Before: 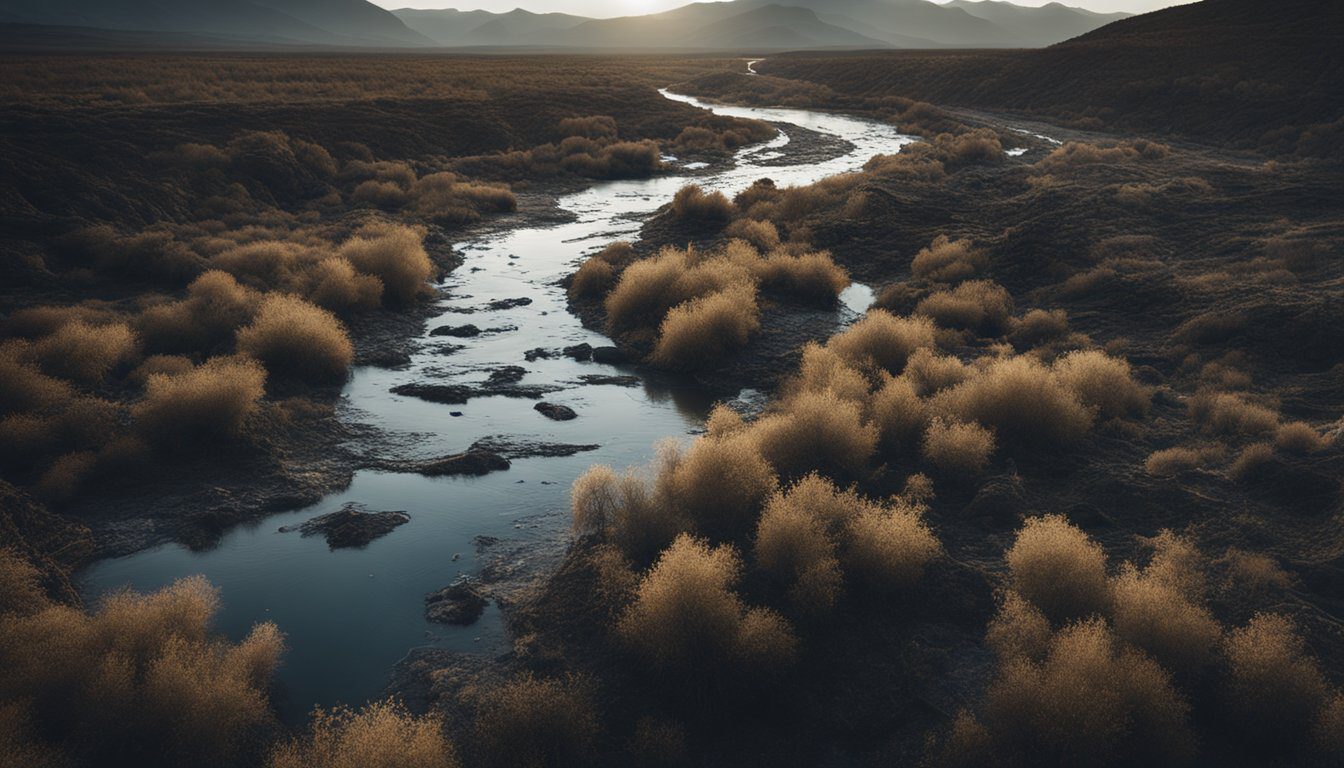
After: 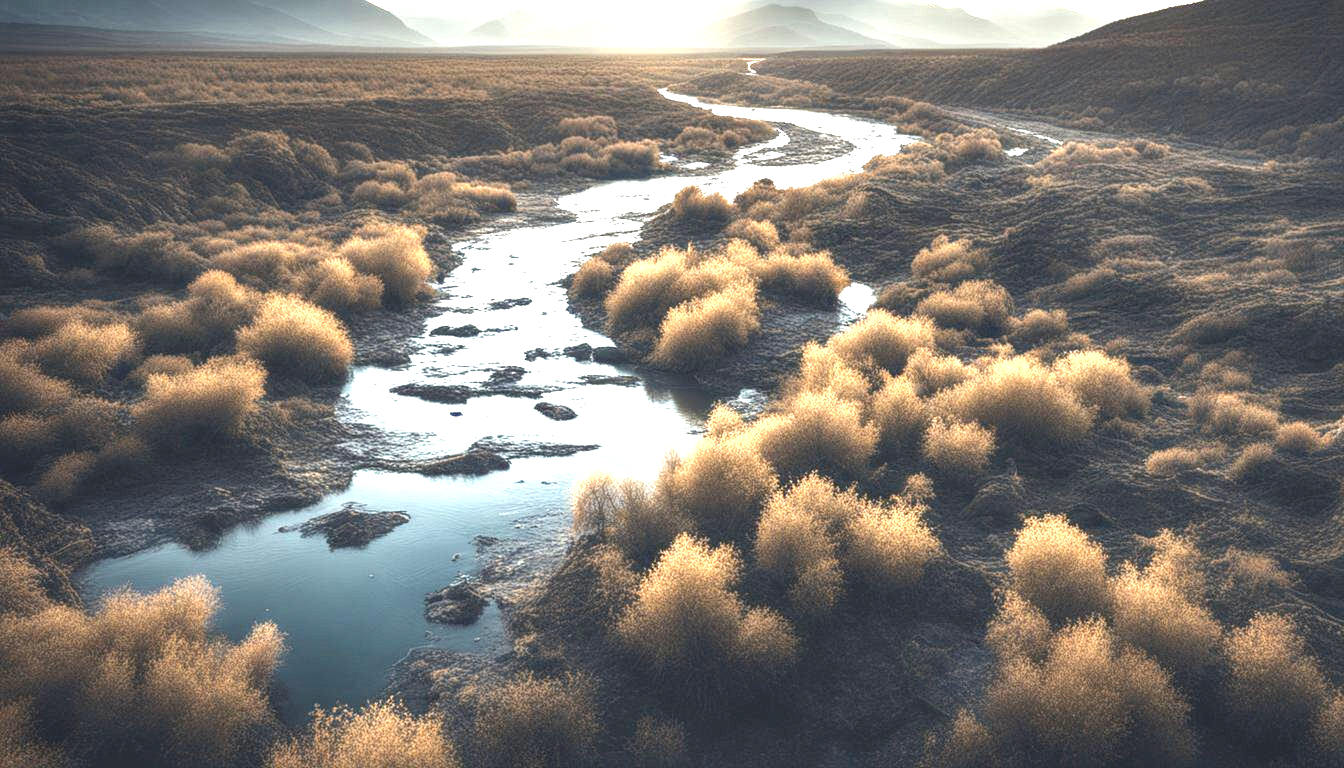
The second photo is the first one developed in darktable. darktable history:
exposure: exposure 2 EV, compensate highlight preservation false
local contrast: highlights 99%, shadows 86%, detail 160%, midtone range 0.2
